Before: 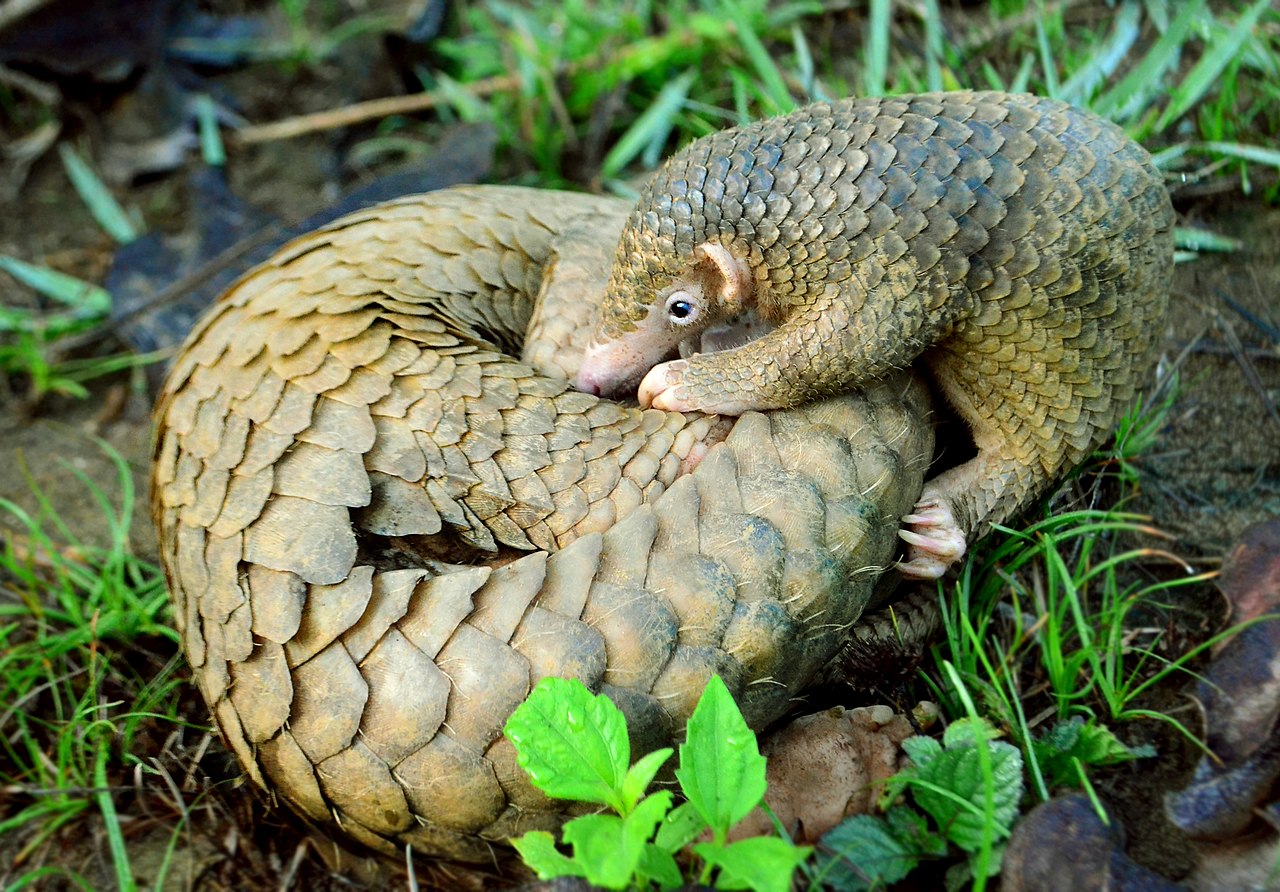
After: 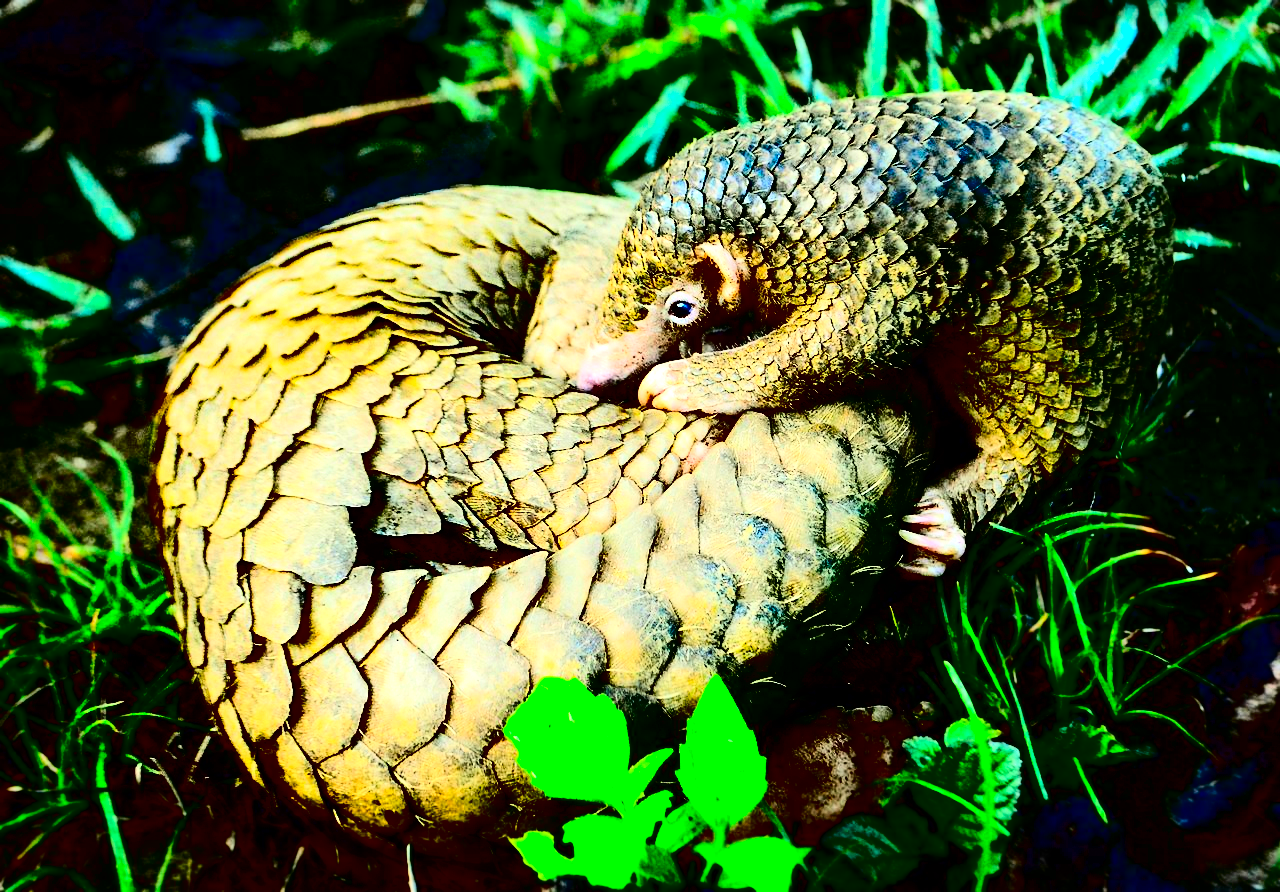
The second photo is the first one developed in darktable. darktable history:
tone equalizer: -8 EV -0.417 EV, -7 EV -0.389 EV, -6 EV -0.333 EV, -5 EV -0.222 EV, -3 EV 0.222 EV, -2 EV 0.333 EV, -1 EV 0.389 EV, +0 EV 0.417 EV, edges refinement/feathering 500, mask exposure compensation -1.57 EV, preserve details no
contrast brightness saturation: contrast 0.77, brightness -1, saturation 1
